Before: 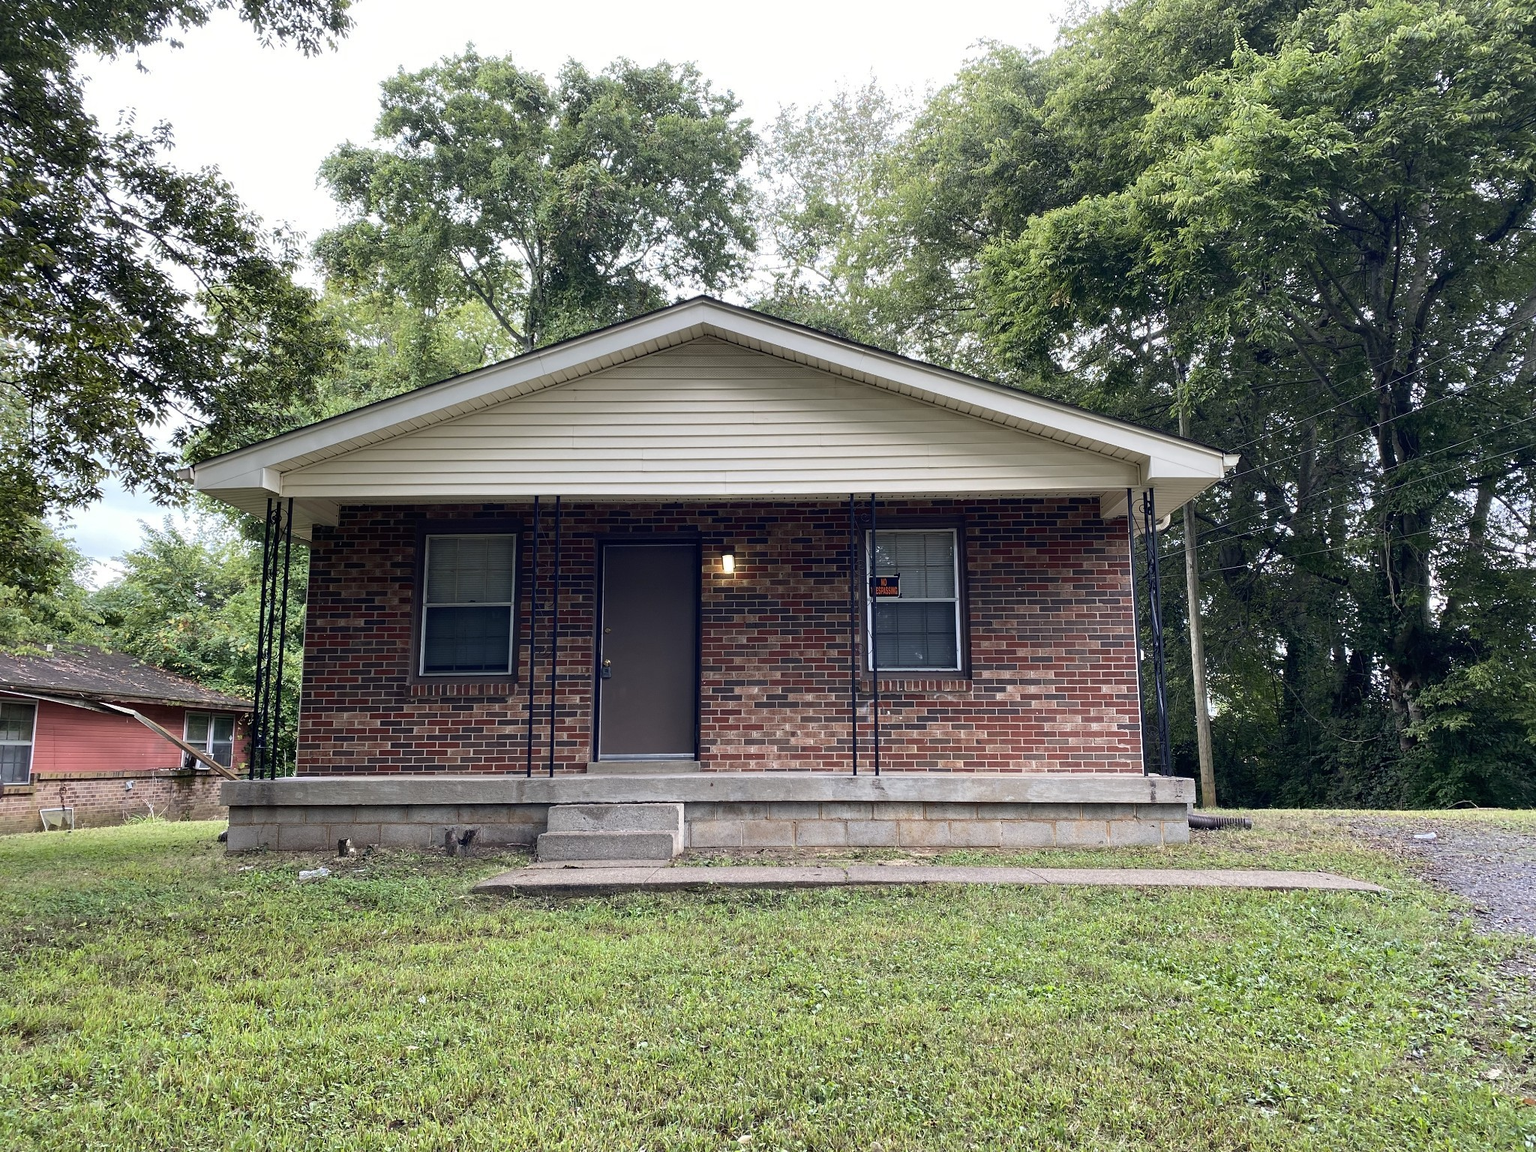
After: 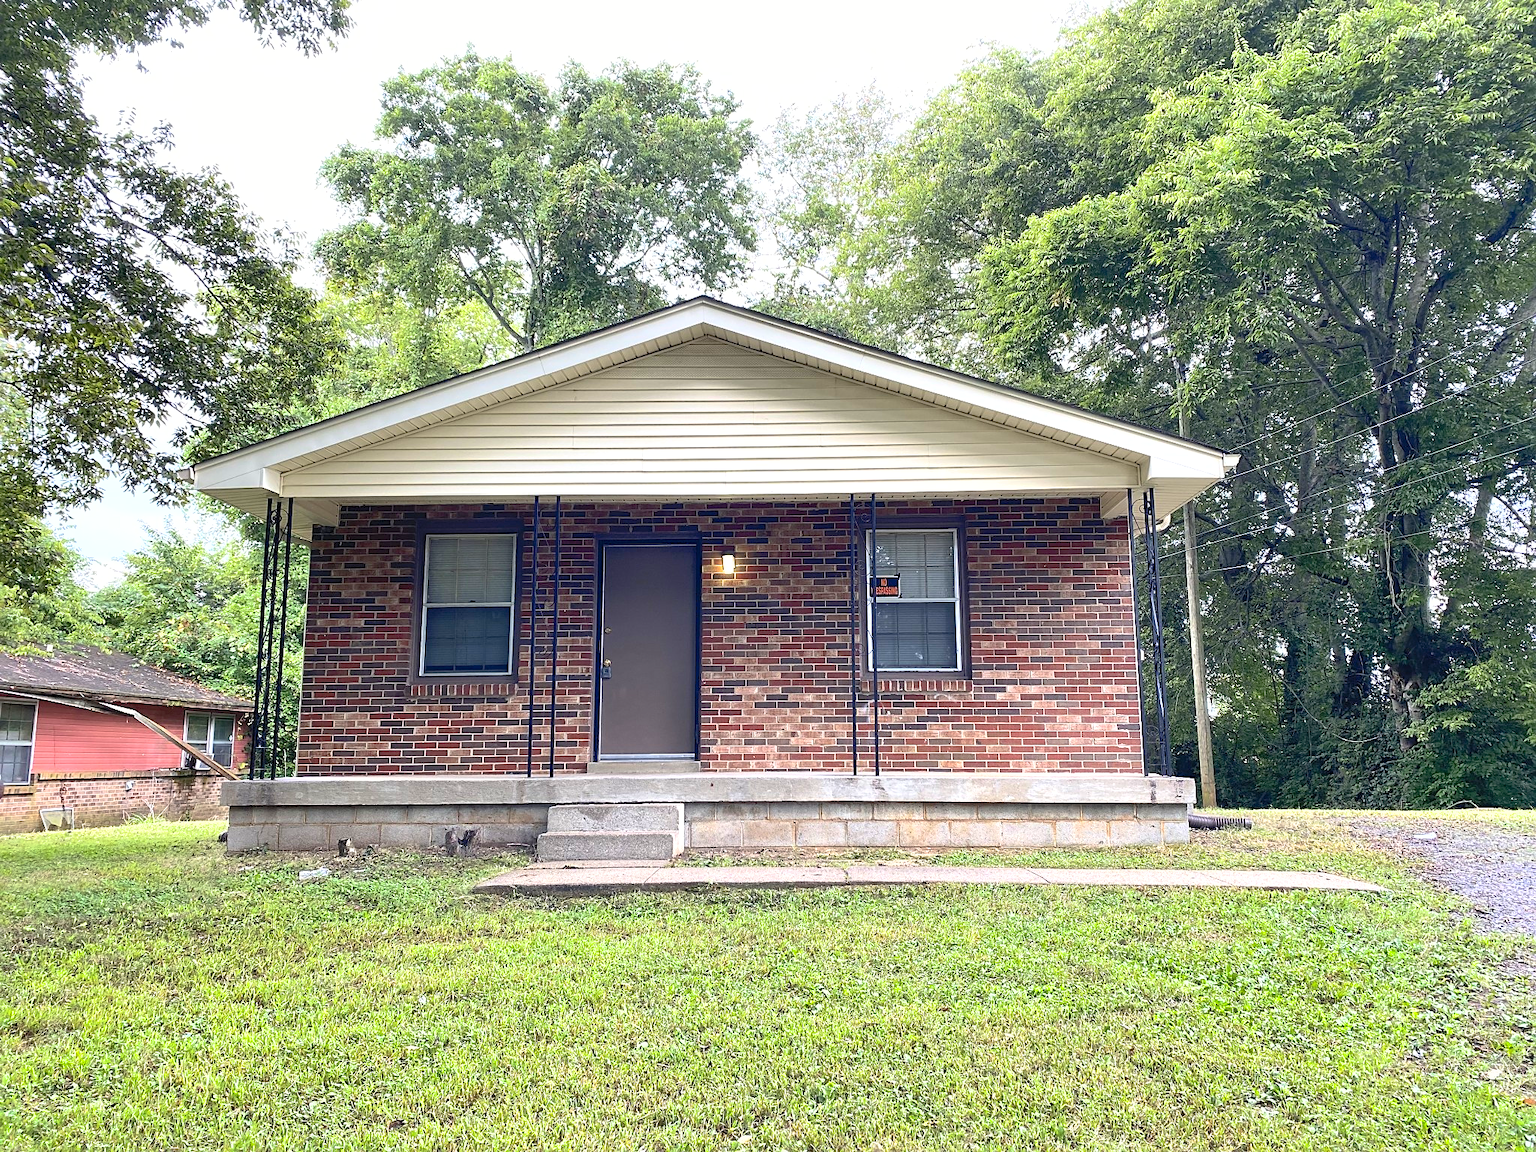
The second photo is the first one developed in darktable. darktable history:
contrast brightness saturation: contrast 0.2, brightness 0.16, saturation 0.22
shadows and highlights: on, module defaults
exposure: black level correction 0, exposure 0.7 EV, compensate exposure bias true, compensate highlight preservation false
sharpen: radius 1.864, amount 0.398, threshold 1.271
